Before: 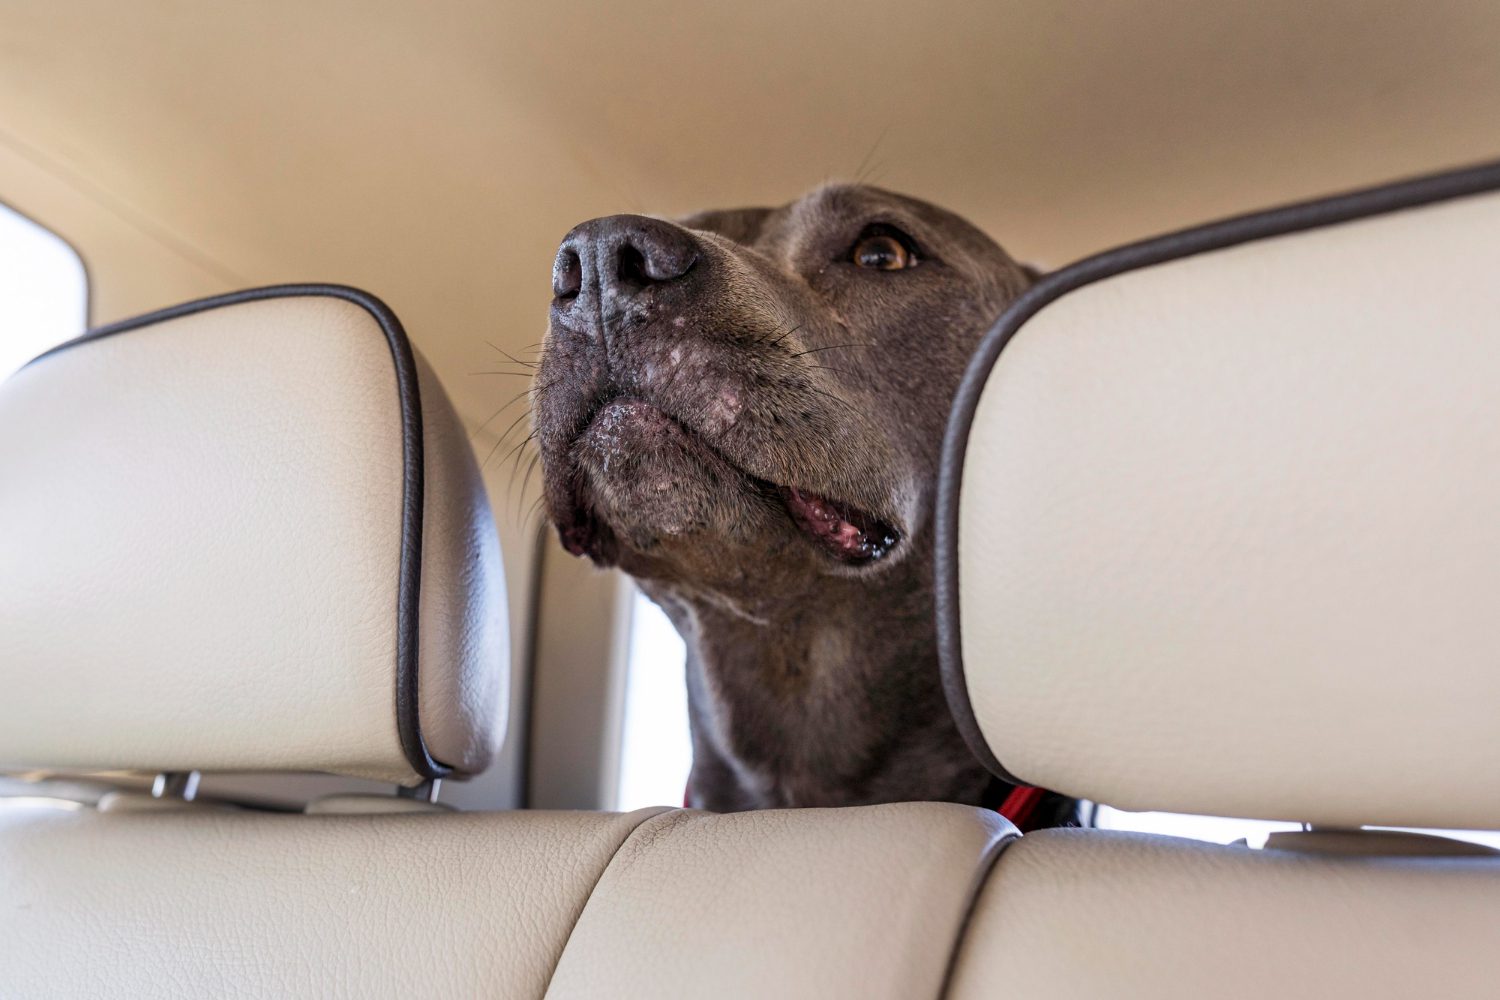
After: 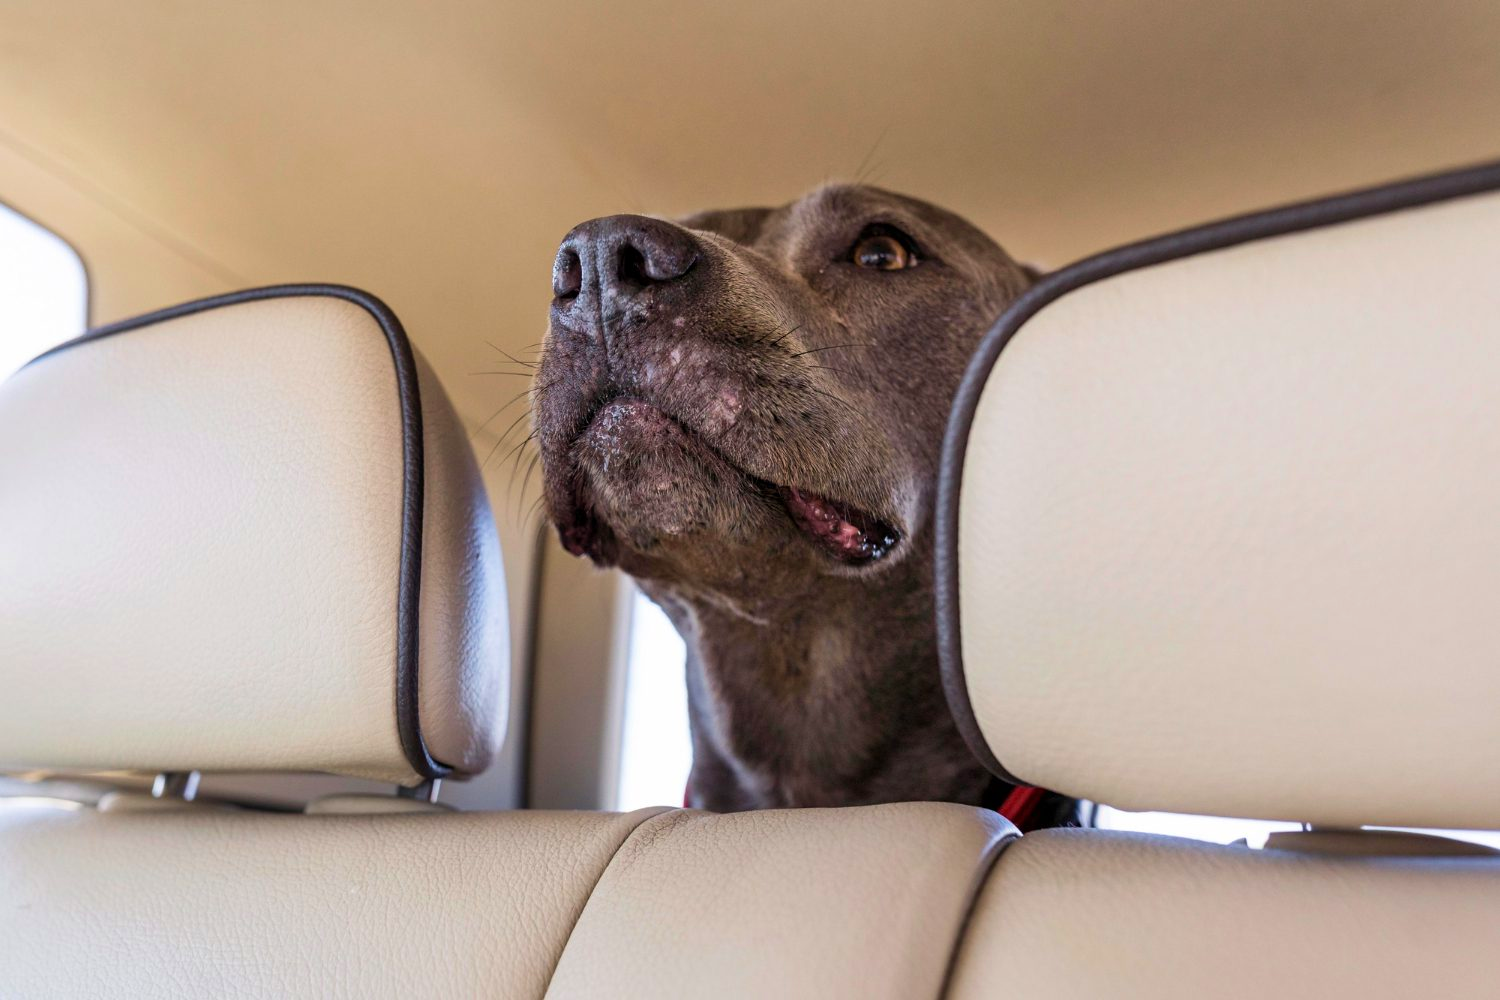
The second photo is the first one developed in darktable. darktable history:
velvia: on, module defaults
exposure: compensate highlight preservation false
